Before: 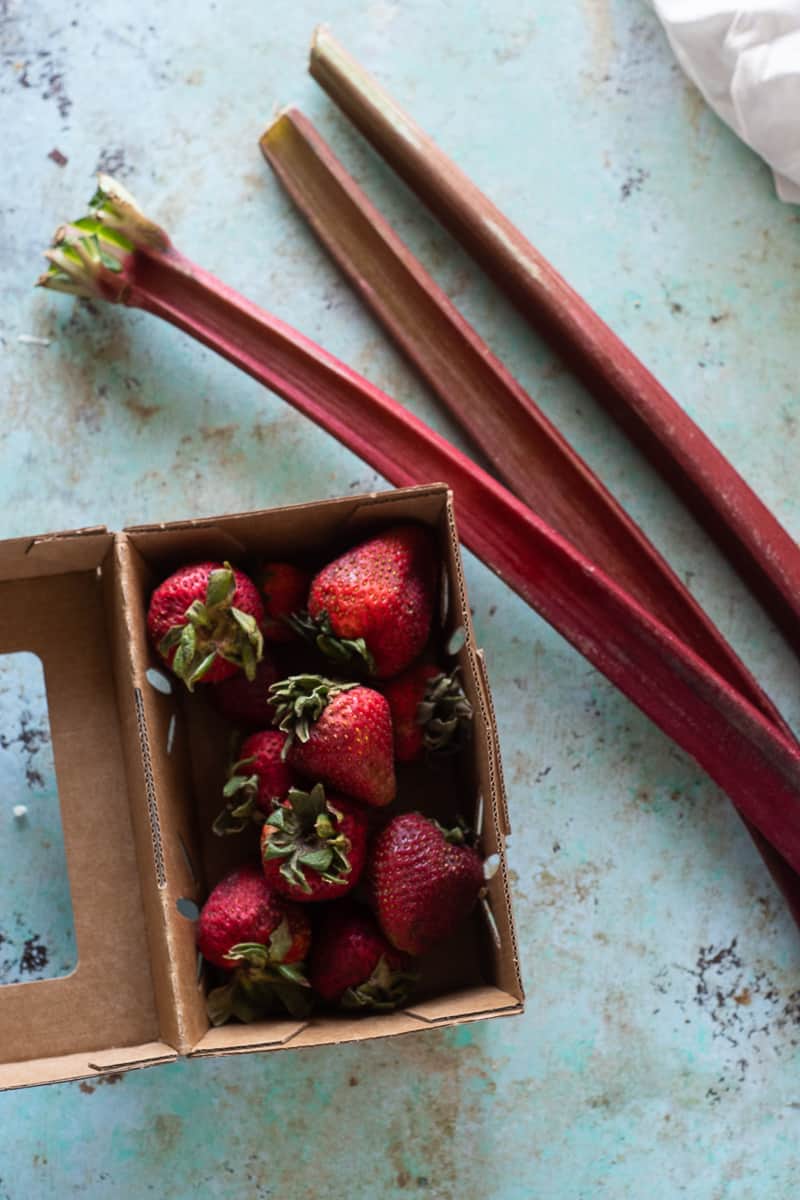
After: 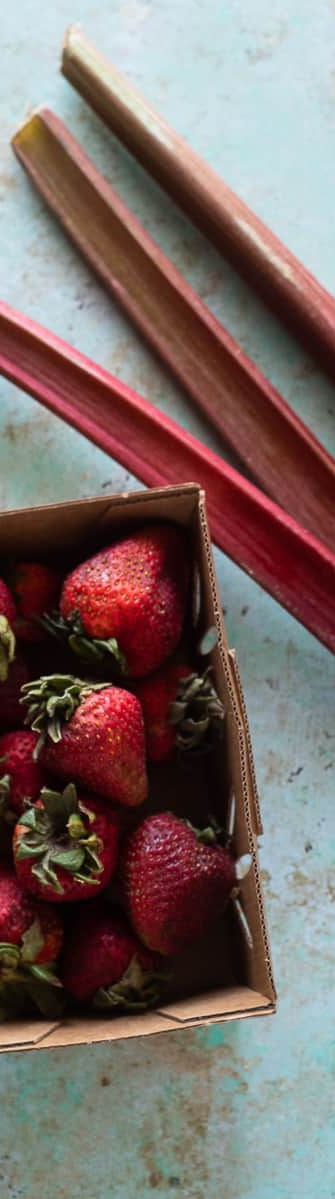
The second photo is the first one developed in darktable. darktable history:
crop: left 31.091%, right 26.918%
tone equalizer: on, module defaults
